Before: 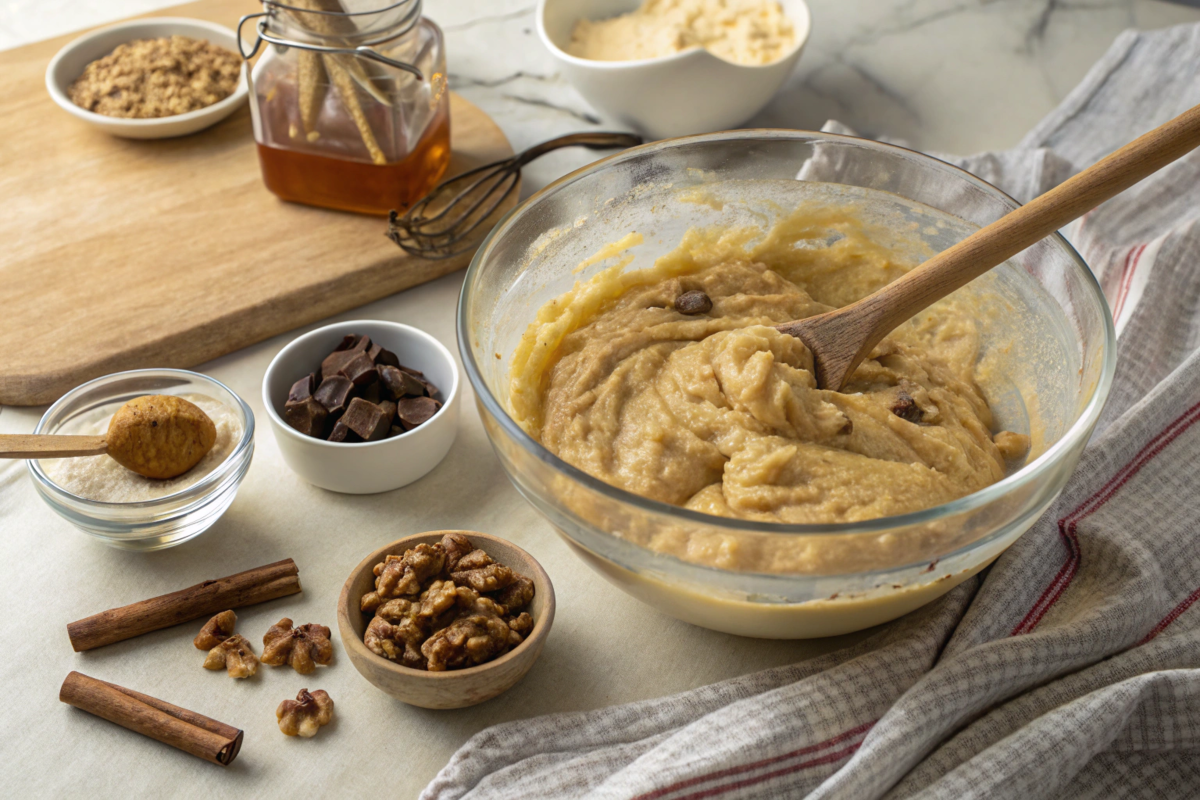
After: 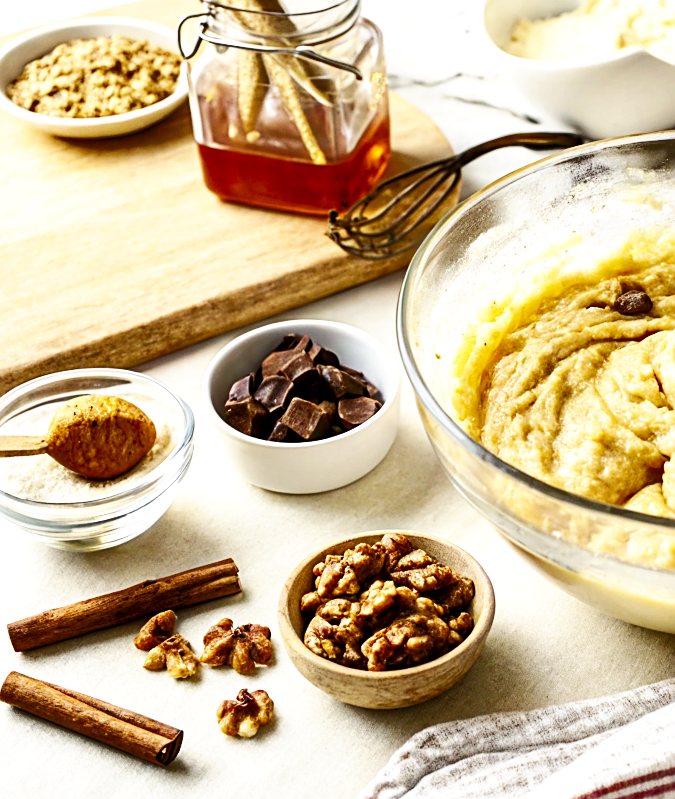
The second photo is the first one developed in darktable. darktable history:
exposure: black level correction 0.001, exposure 0.295 EV, compensate highlight preservation false
crop: left 5.072%, right 38.599%
local contrast: highlights 101%, shadows 100%, detail 120%, midtone range 0.2
shadows and highlights: soften with gaussian
base curve: curves: ch0 [(0, 0) (0.007, 0.004) (0.027, 0.03) (0.046, 0.07) (0.207, 0.54) (0.442, 0.872) (0.673, 0.972) (1, 1)], preserve colors none
sharpen: on, module defaults
